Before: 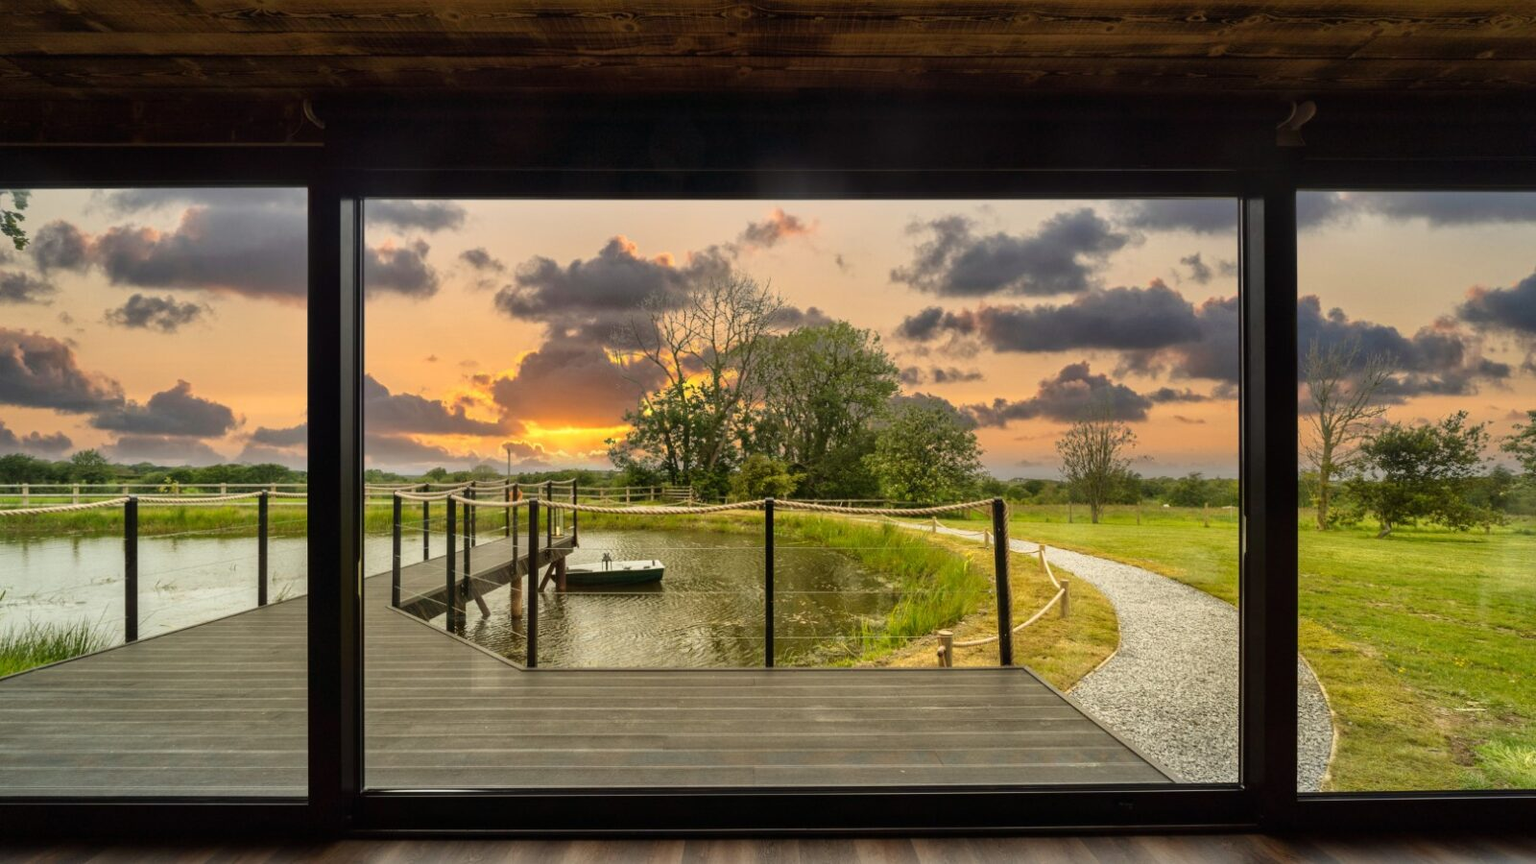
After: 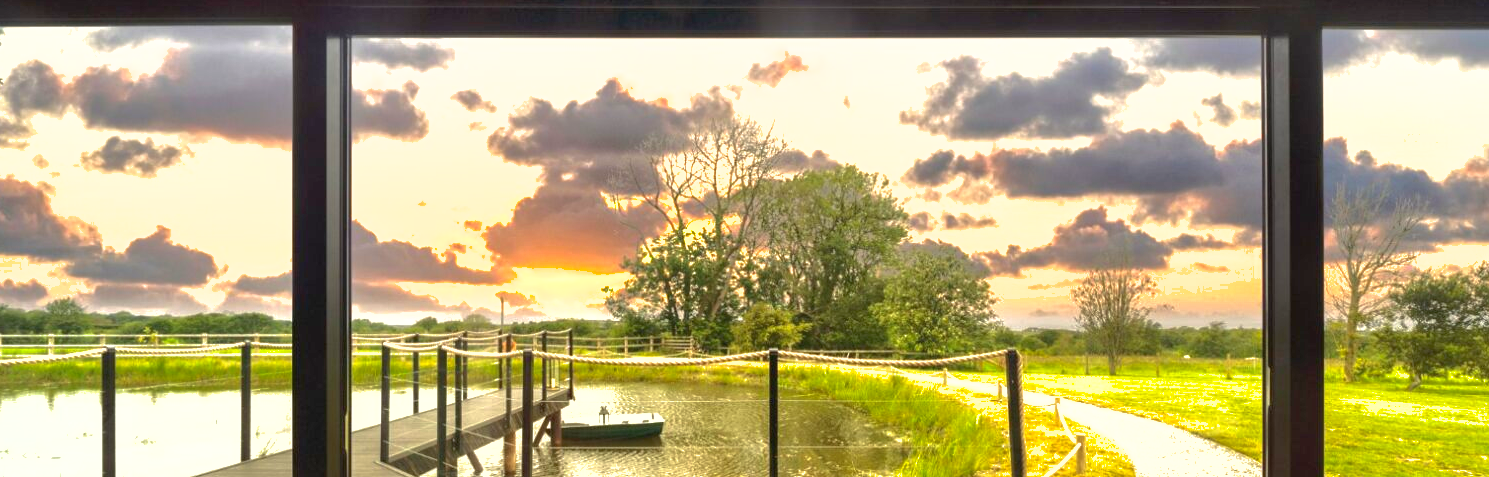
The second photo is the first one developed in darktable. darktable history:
exposure: black level correction 0, exposure 1.283 EV, compensate exposure bias true, compensate highlight preservation false
crop: left 1.753%, top 18.955%, right 5.181%, bottom 28.008%
levels: levels [0, 0.498, 0.996]
shadows and highlights: on, module defaults
